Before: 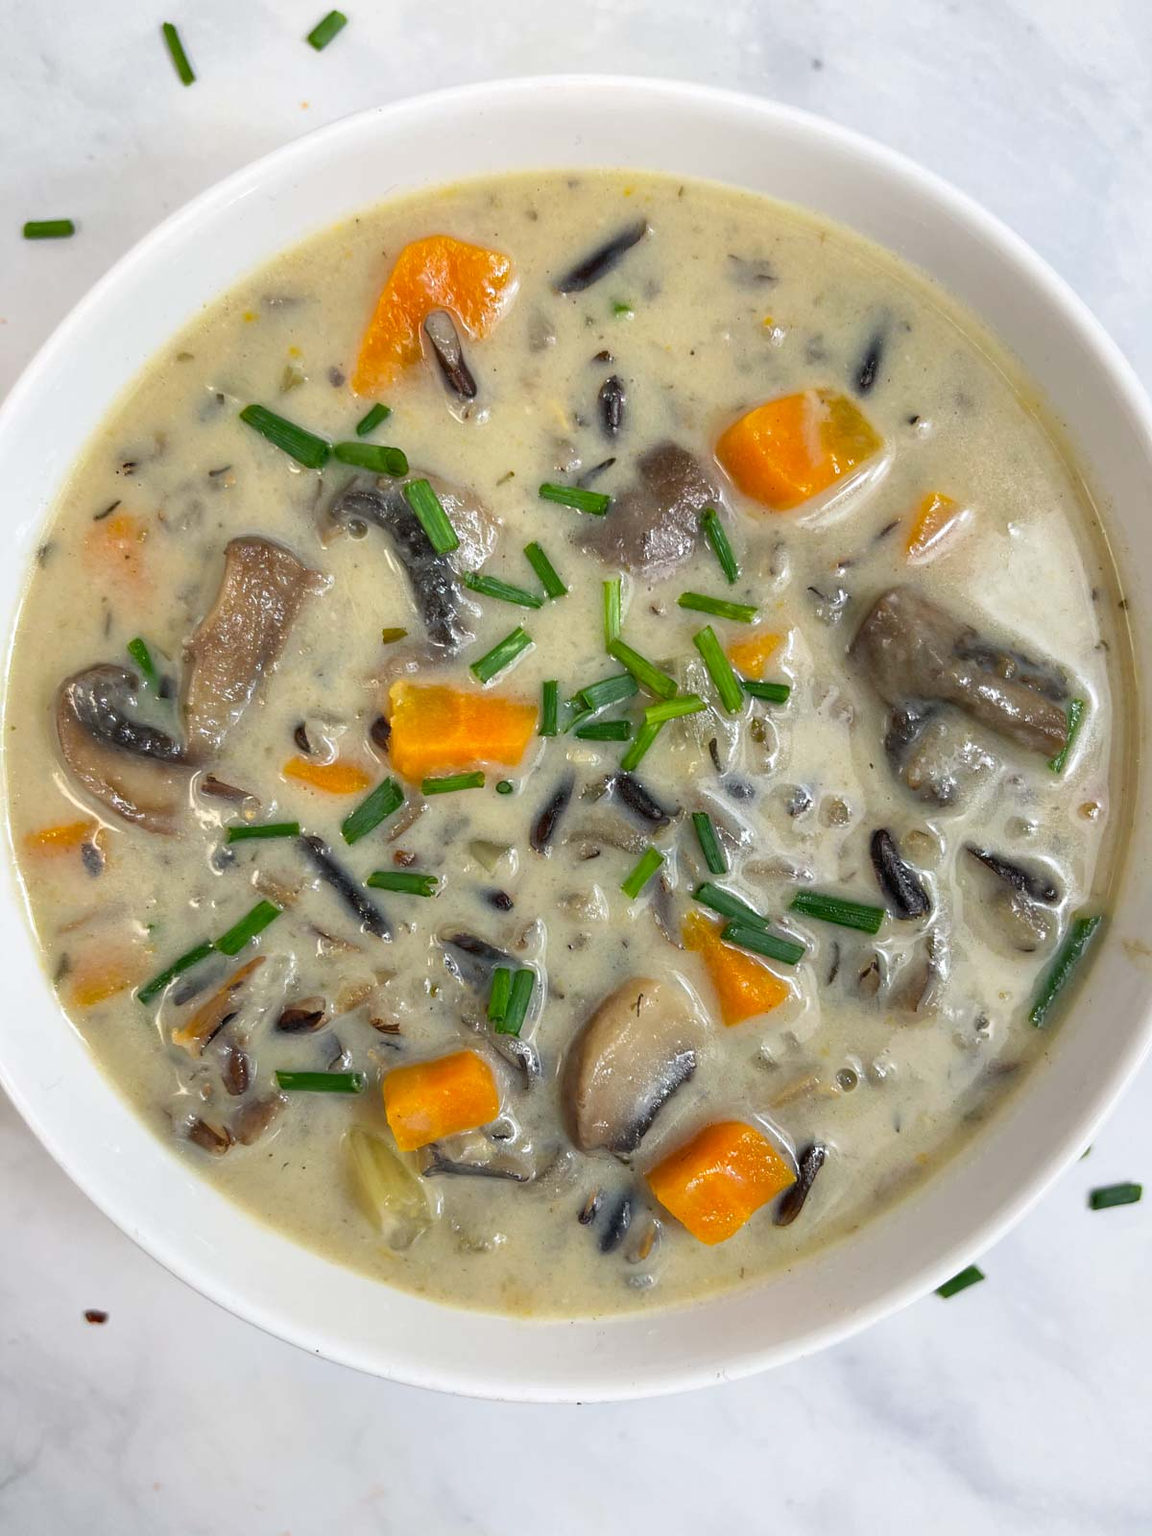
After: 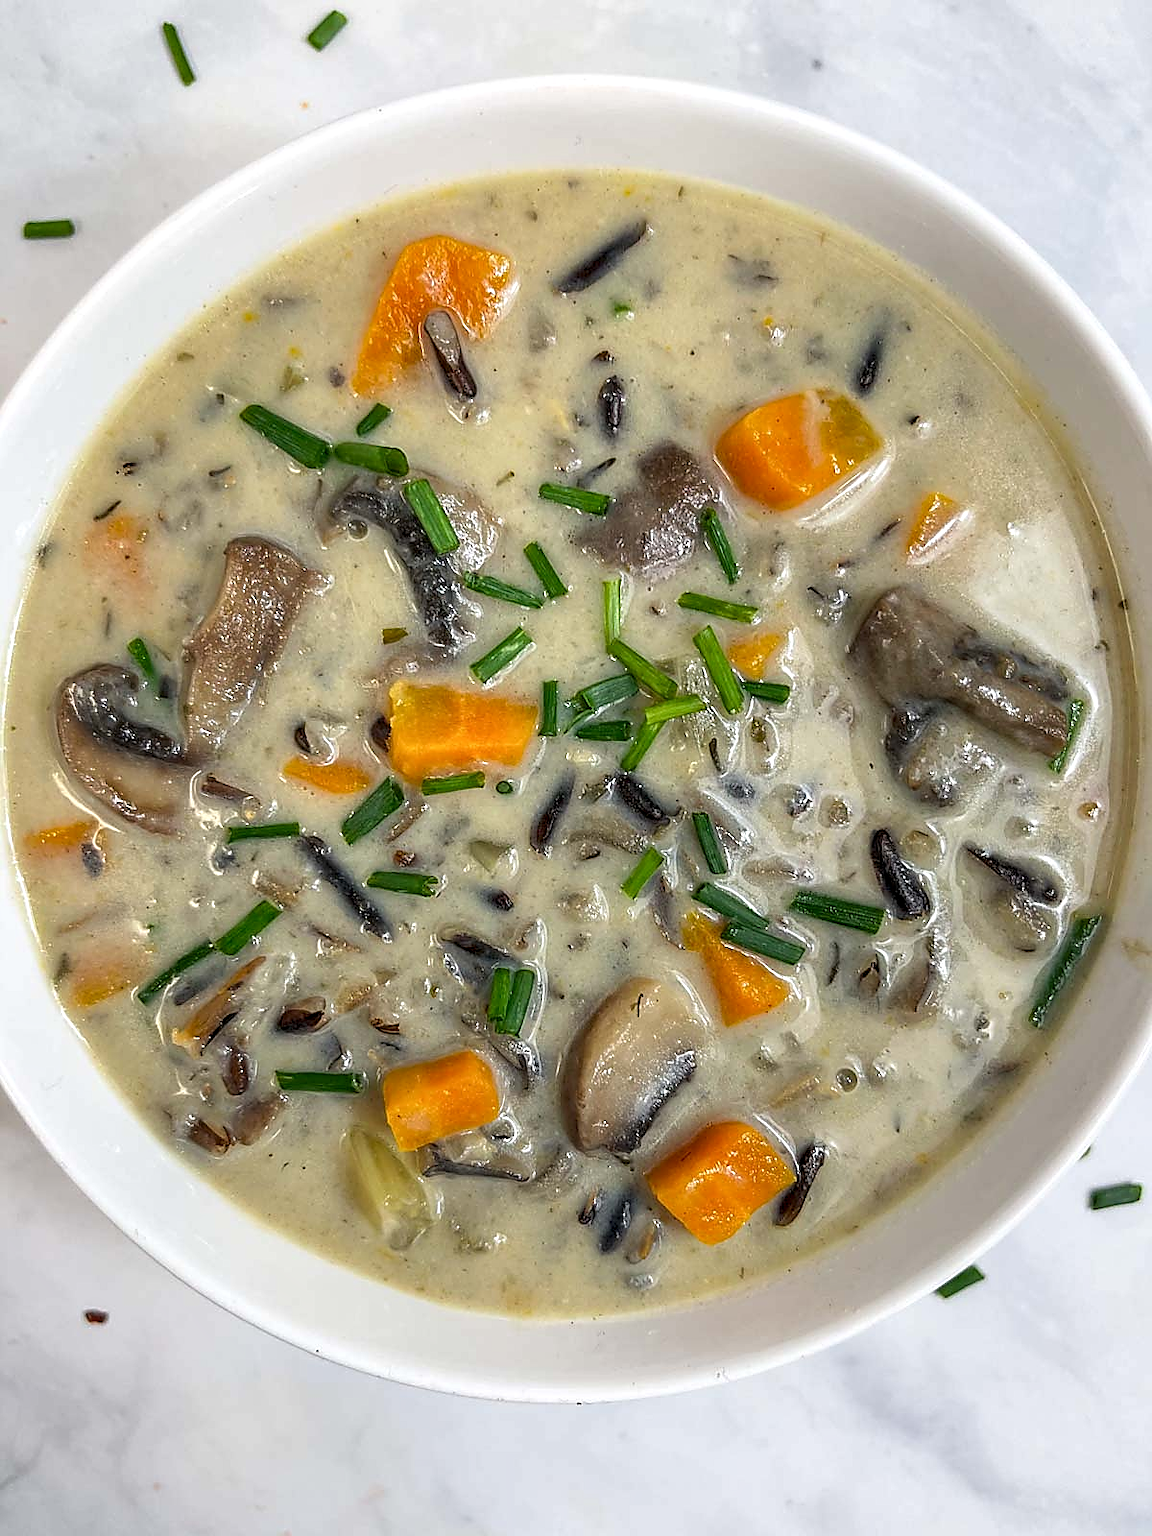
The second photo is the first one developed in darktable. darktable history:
sharpen: radius 1.4, amount 1.25, threshold 0.7
local contrast: highlights 55%, shadows 52%, detail 130%, midtone range 0.452
